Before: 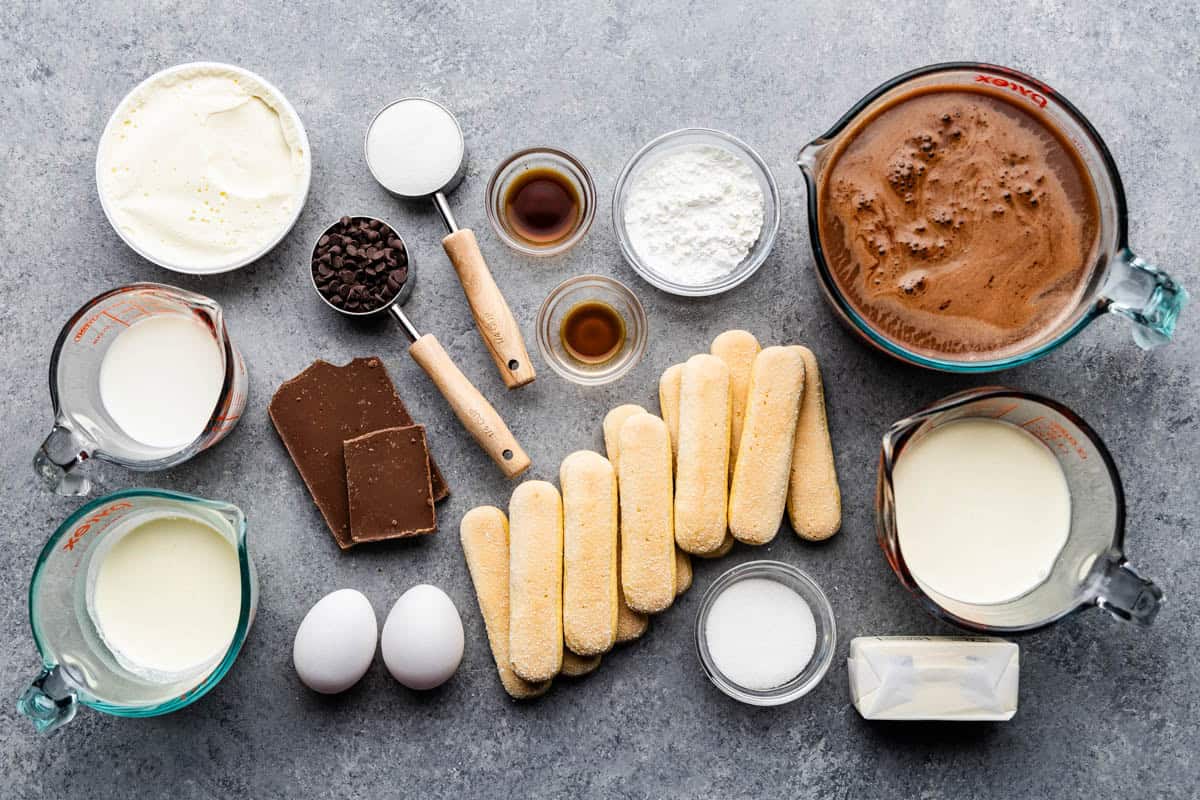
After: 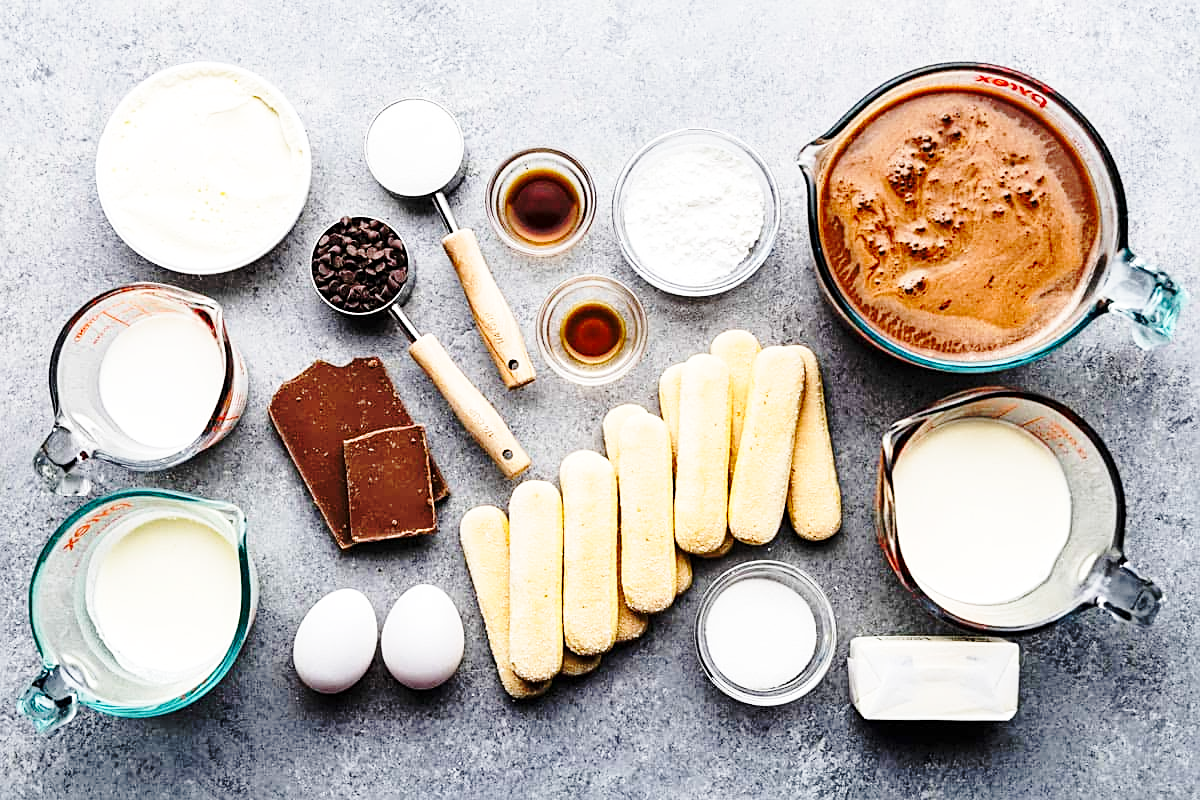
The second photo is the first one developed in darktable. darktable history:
sharpen: on, module defaults
base curve: curves: ch0 [(0, 0) (0.032, 0.037) (0.105, 0.228) (0.435, 0.76) (0.856, 0.983) (1, 1)], preserve colors none
